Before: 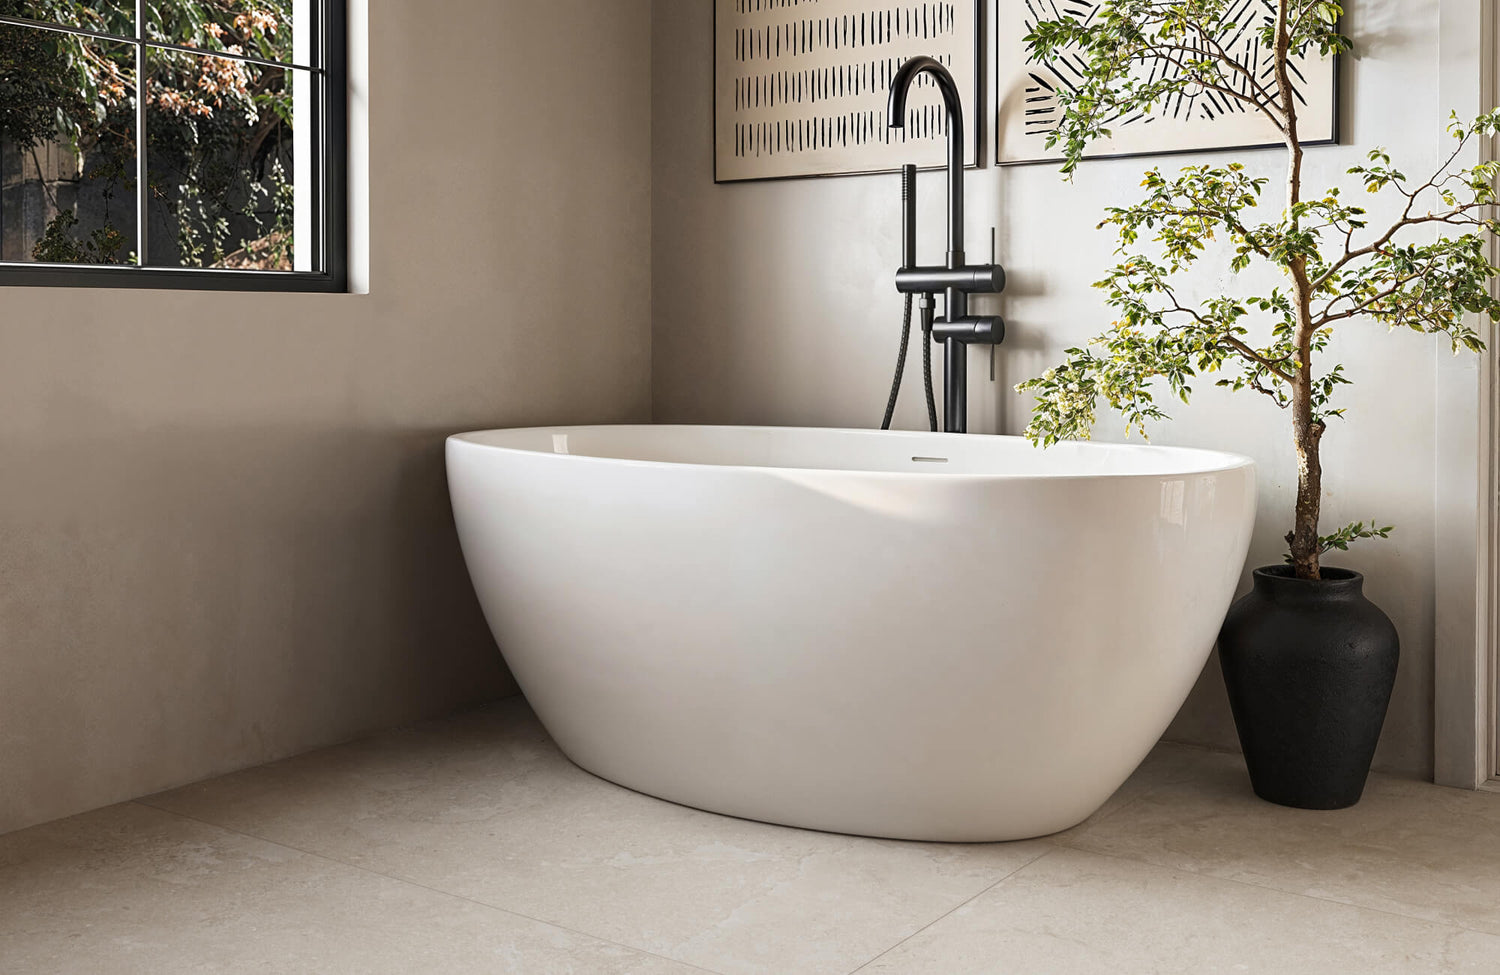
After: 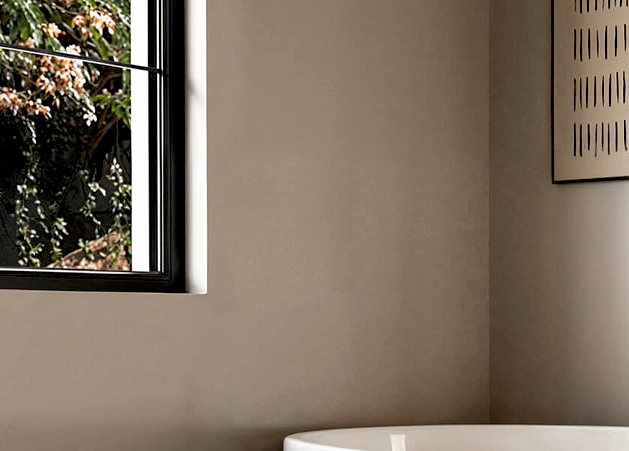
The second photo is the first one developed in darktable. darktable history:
white balance: red 1, blue 1
base curve: curves: ch0 [(0.017, 0) (0.425, 0.441) (0.844, 0.933) (1, 1)], preserve colors none
crop and rotate: left 10.817%, top 0.062%, right 47.194%, bottom 53.626%
